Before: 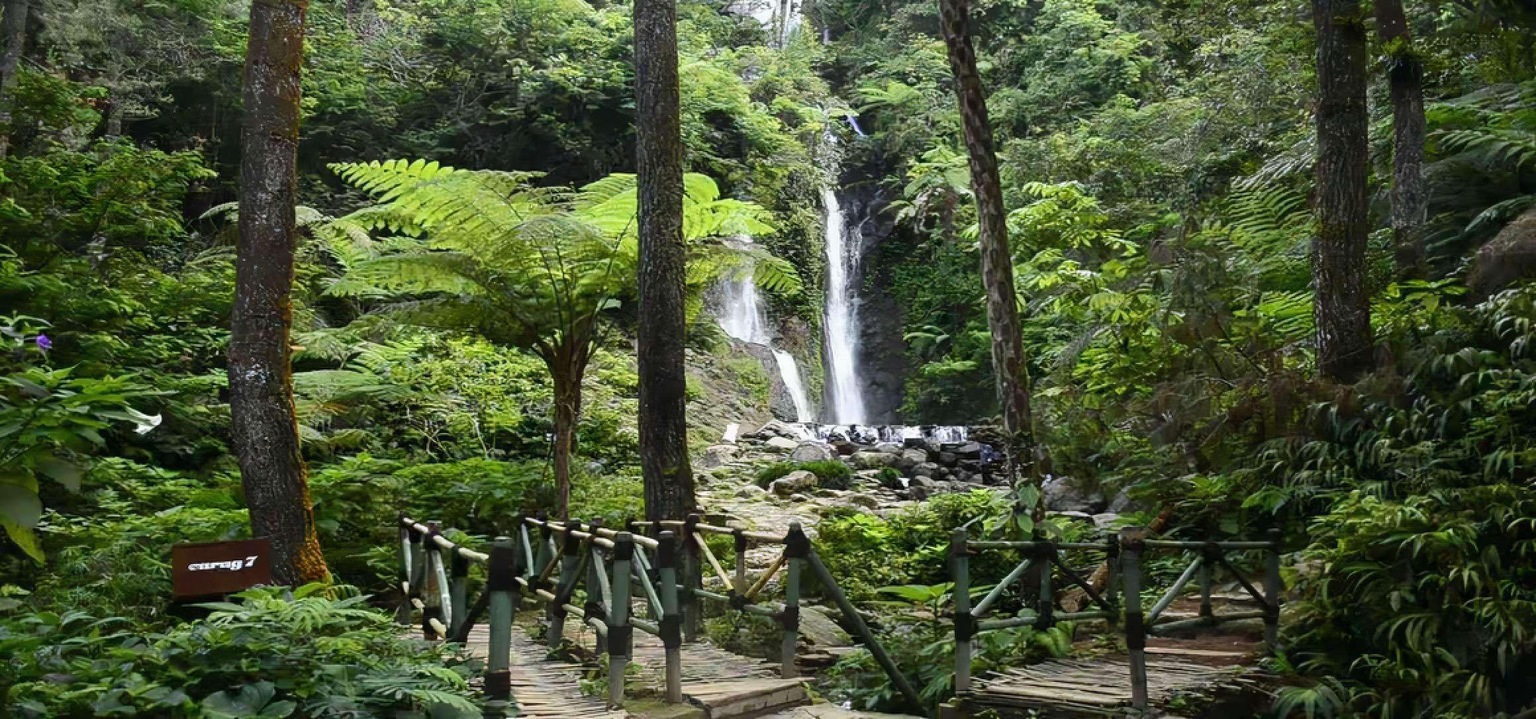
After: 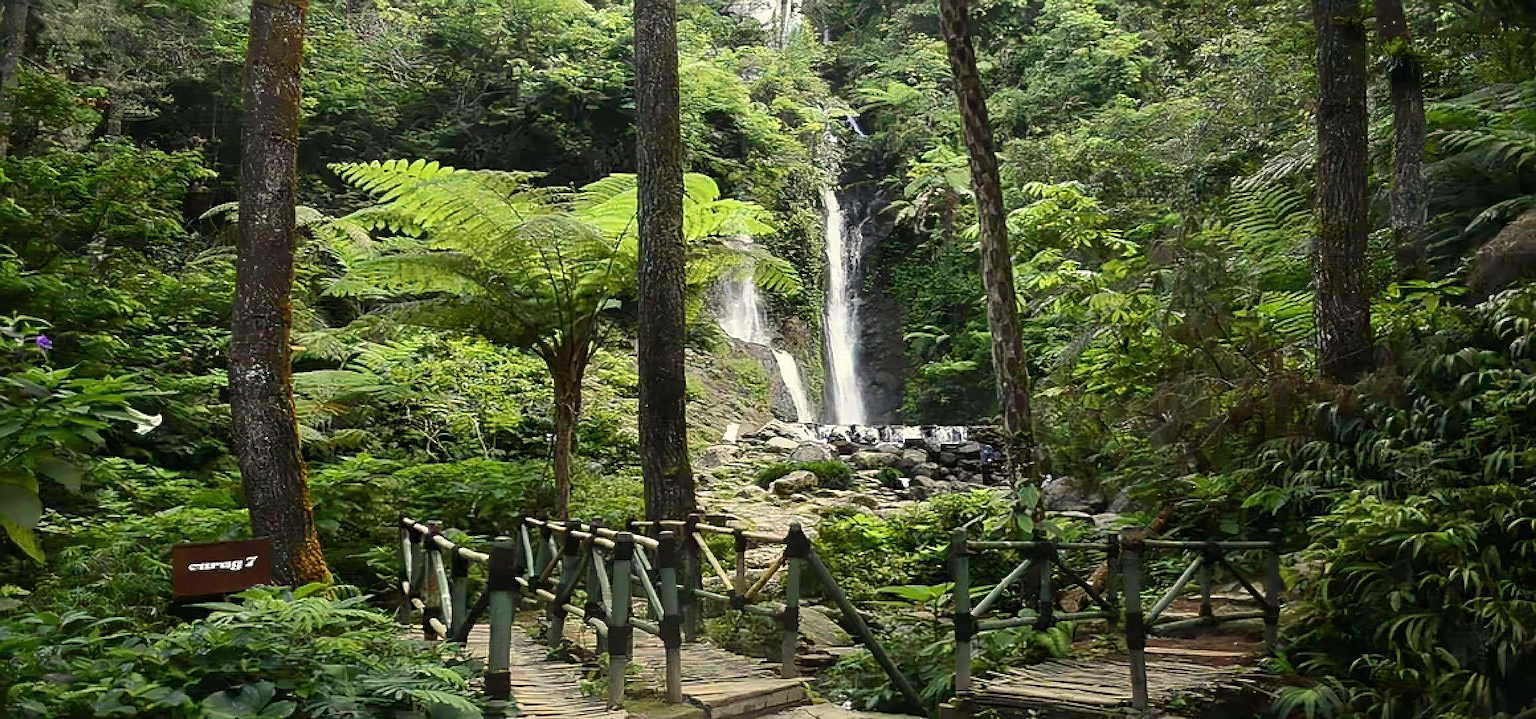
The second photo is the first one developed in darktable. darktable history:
sharpen: on, module defaults
white balance: red 1.029, blue 0.92
